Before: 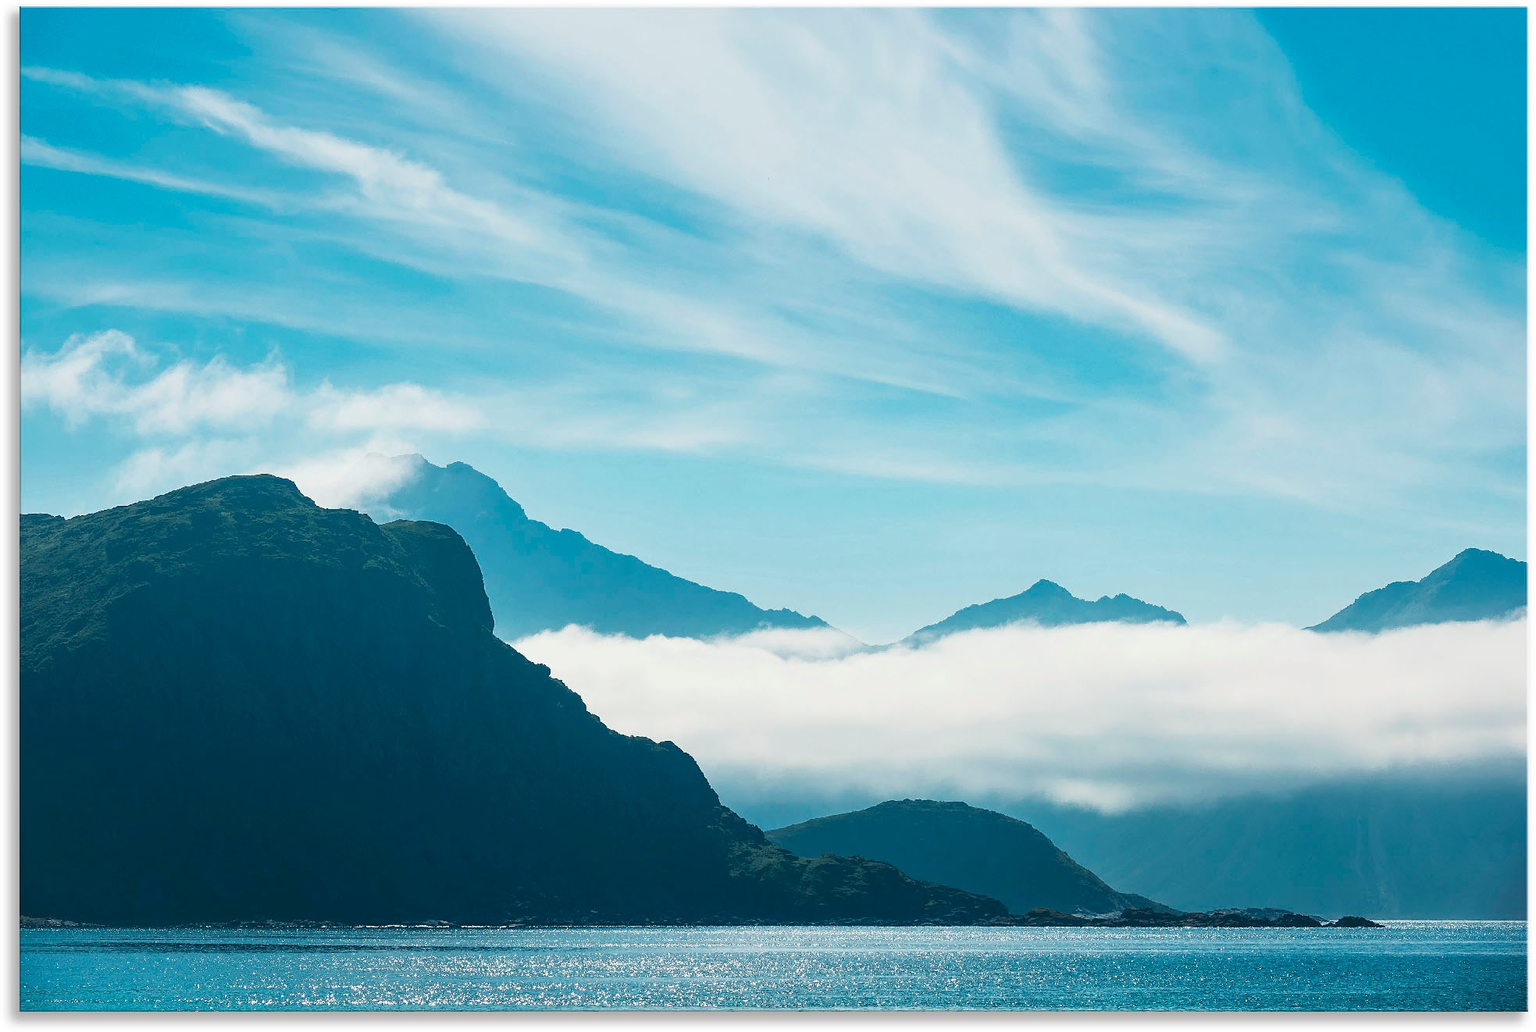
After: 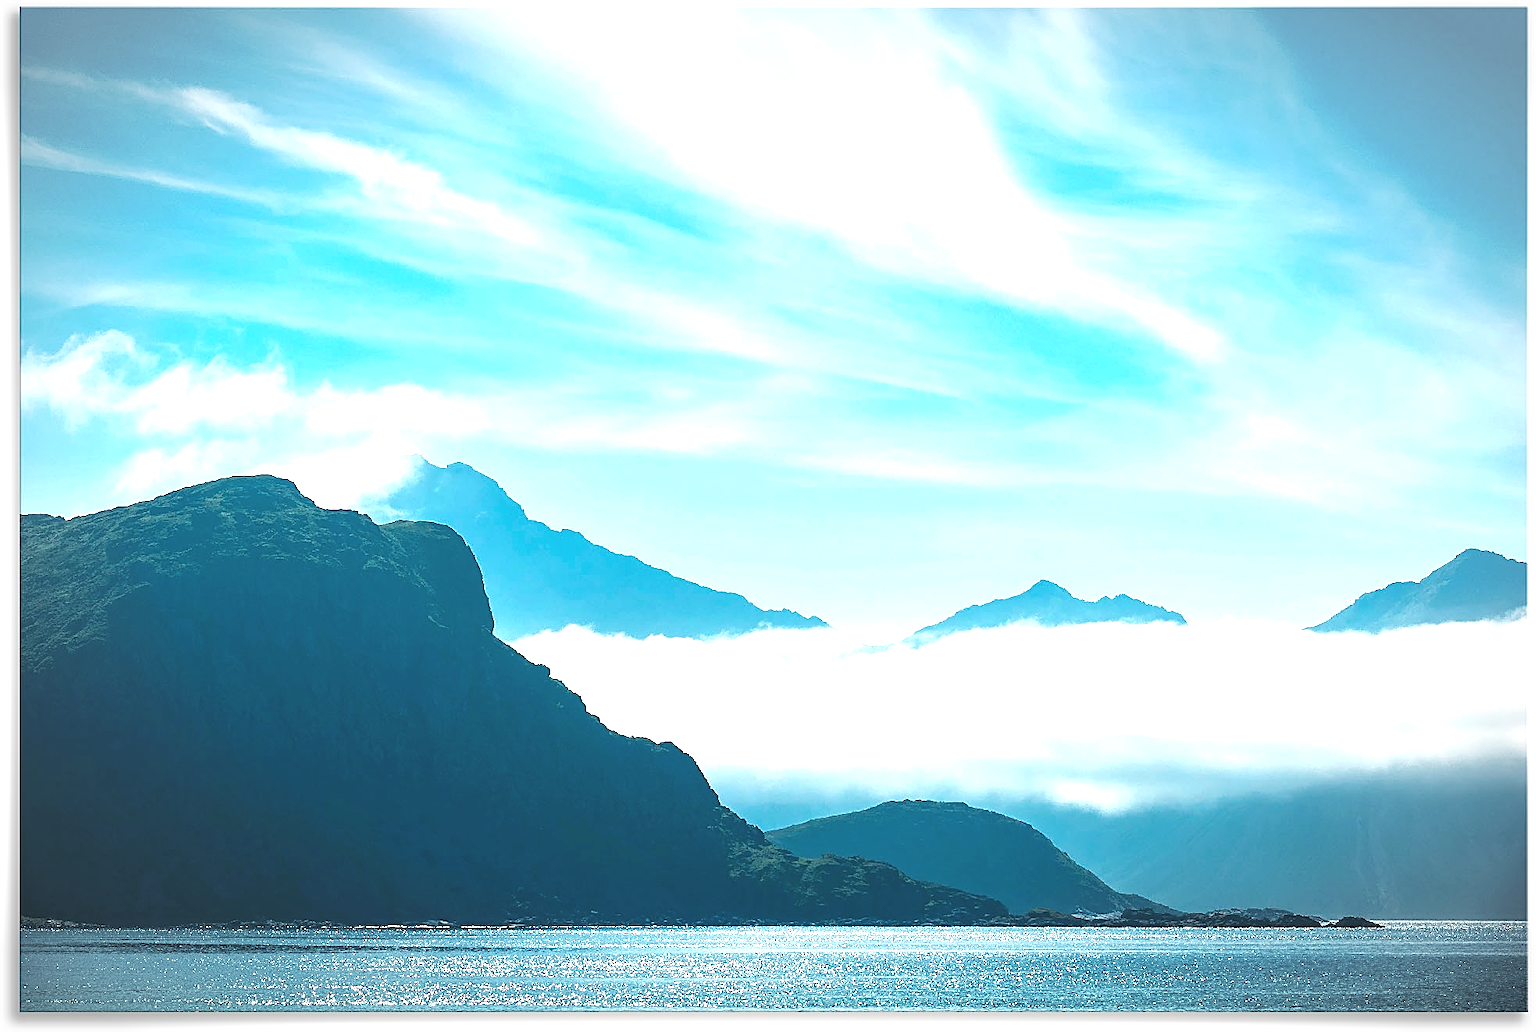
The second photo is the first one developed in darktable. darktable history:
sharpen: on, module defaults
exposure: black level correction -0.005, exposure 1 EV, compensate highlight preservation false
vignetting: automatic ratio true
